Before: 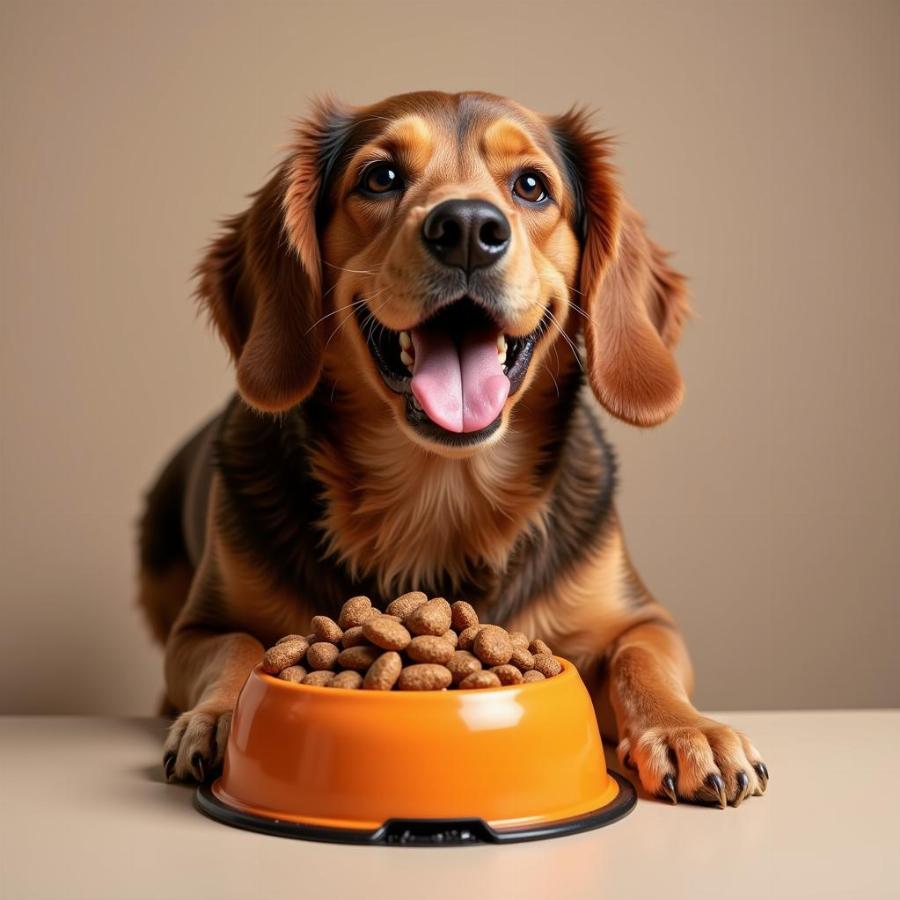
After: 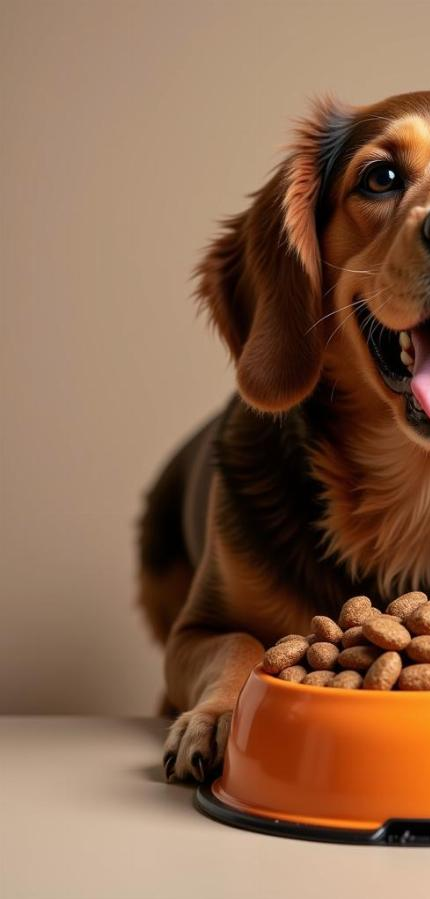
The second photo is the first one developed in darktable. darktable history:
crop and rotate: left 0.052%, top 0%, right 52.082%
